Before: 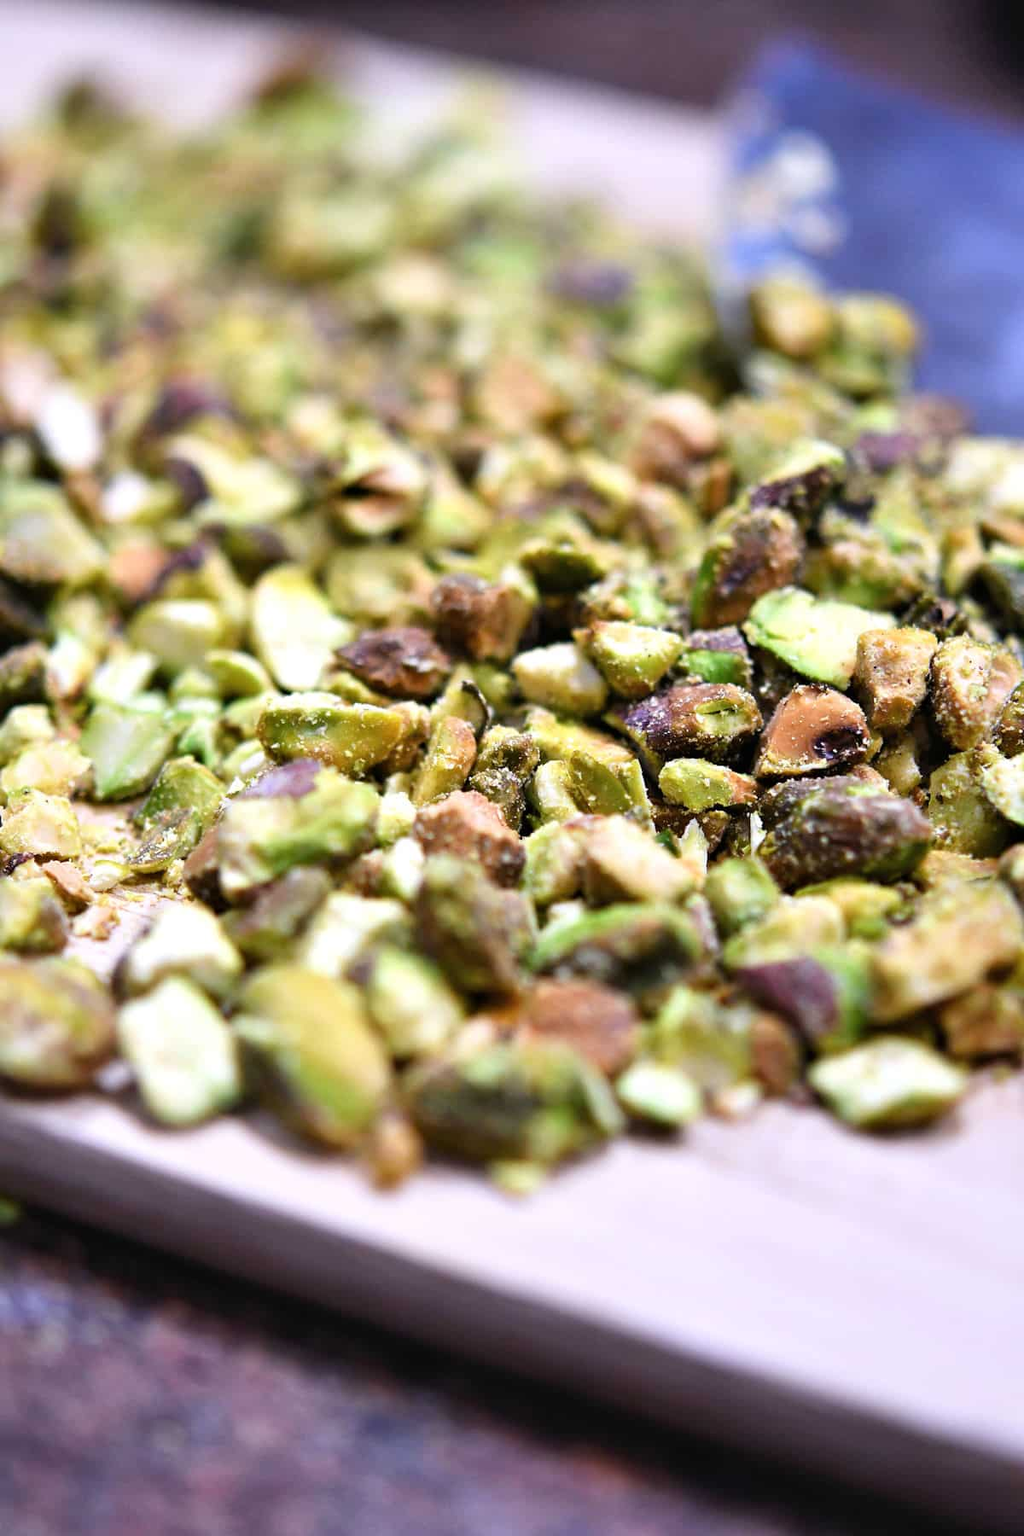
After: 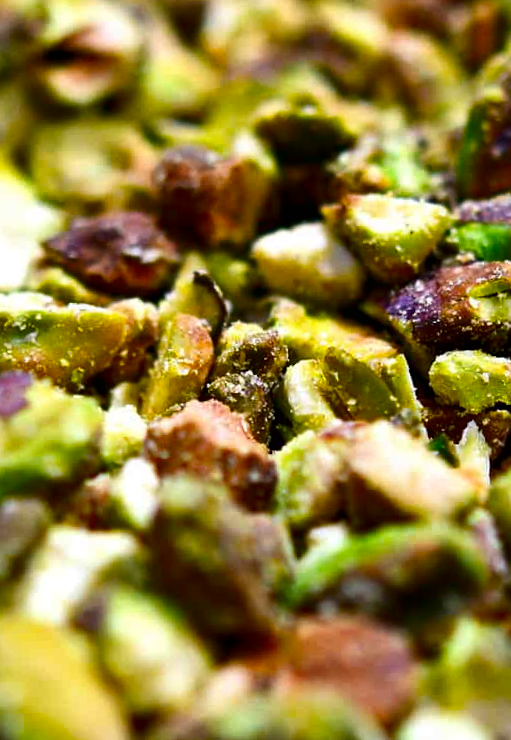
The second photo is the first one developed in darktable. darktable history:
crop: left 30%, top 30%, right 30%, bottom 30%
rotate and perspective: rotation -2.56°, automatic cropping off
contrast brightness saturation: contrast 0.1, brightness -0.26, saturation 0.14
color balance: output saturation 120%
